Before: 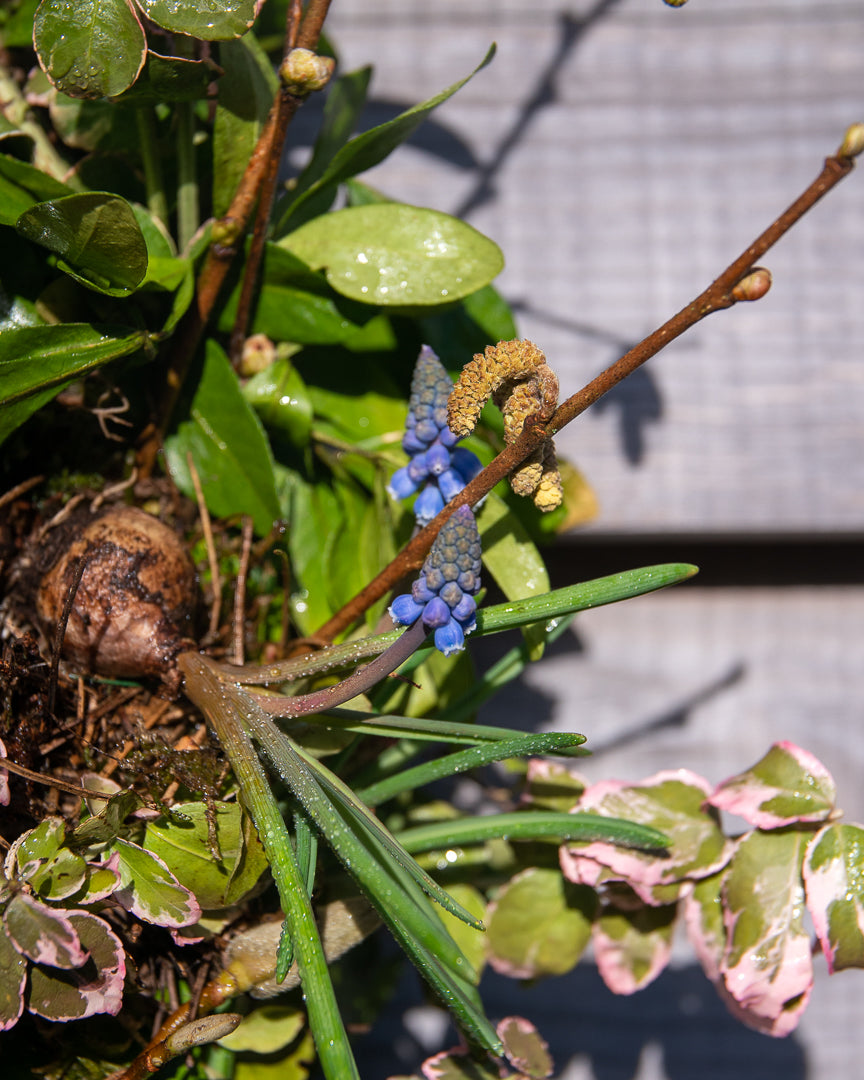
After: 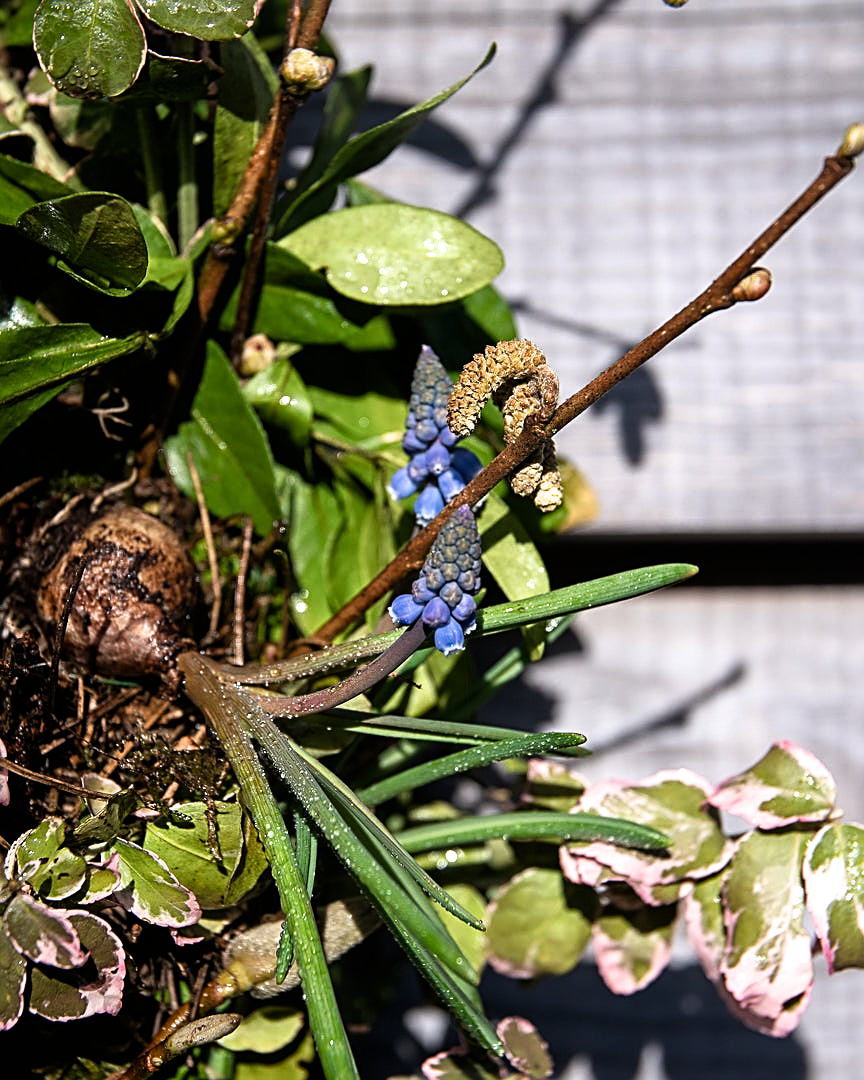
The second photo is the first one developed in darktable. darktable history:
white balance: red 0.978, blue 0.999
filmic rgb: white relative exposure 2.2 EV, hardness 6.97
sharpen: radius 2.543, amount 0.636
